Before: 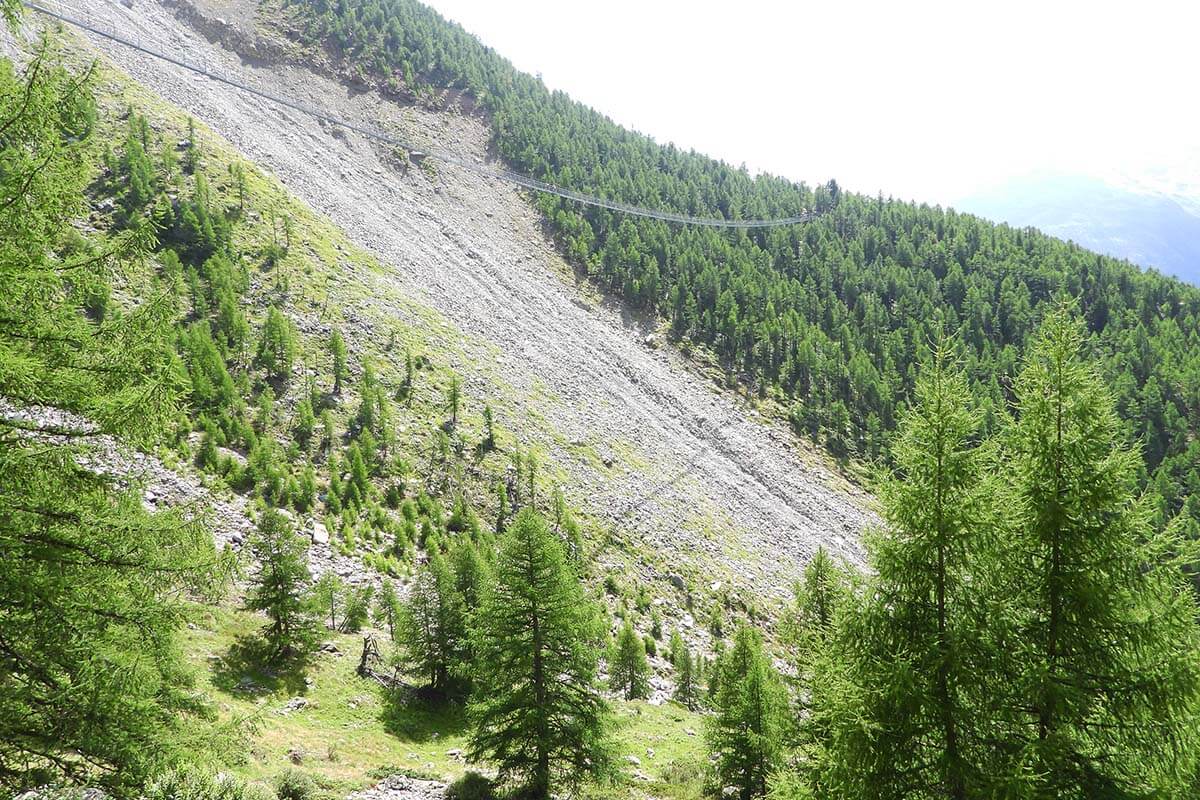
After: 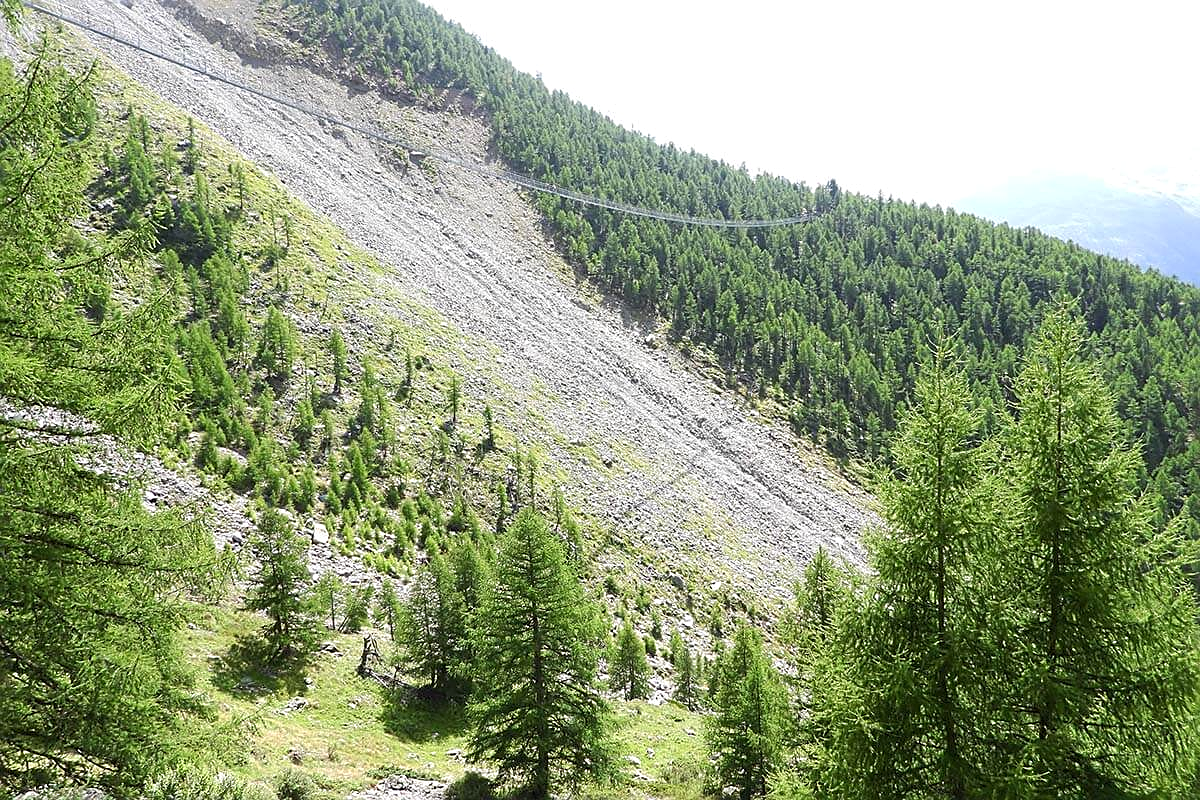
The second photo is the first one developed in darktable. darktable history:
sharpen: on, module defaults
levels: mode automatic, levels [0.182, 0.542, 0.902]
local contrast: highlights 105%, shadows 100%, detail 119%, midtone range 0.2
